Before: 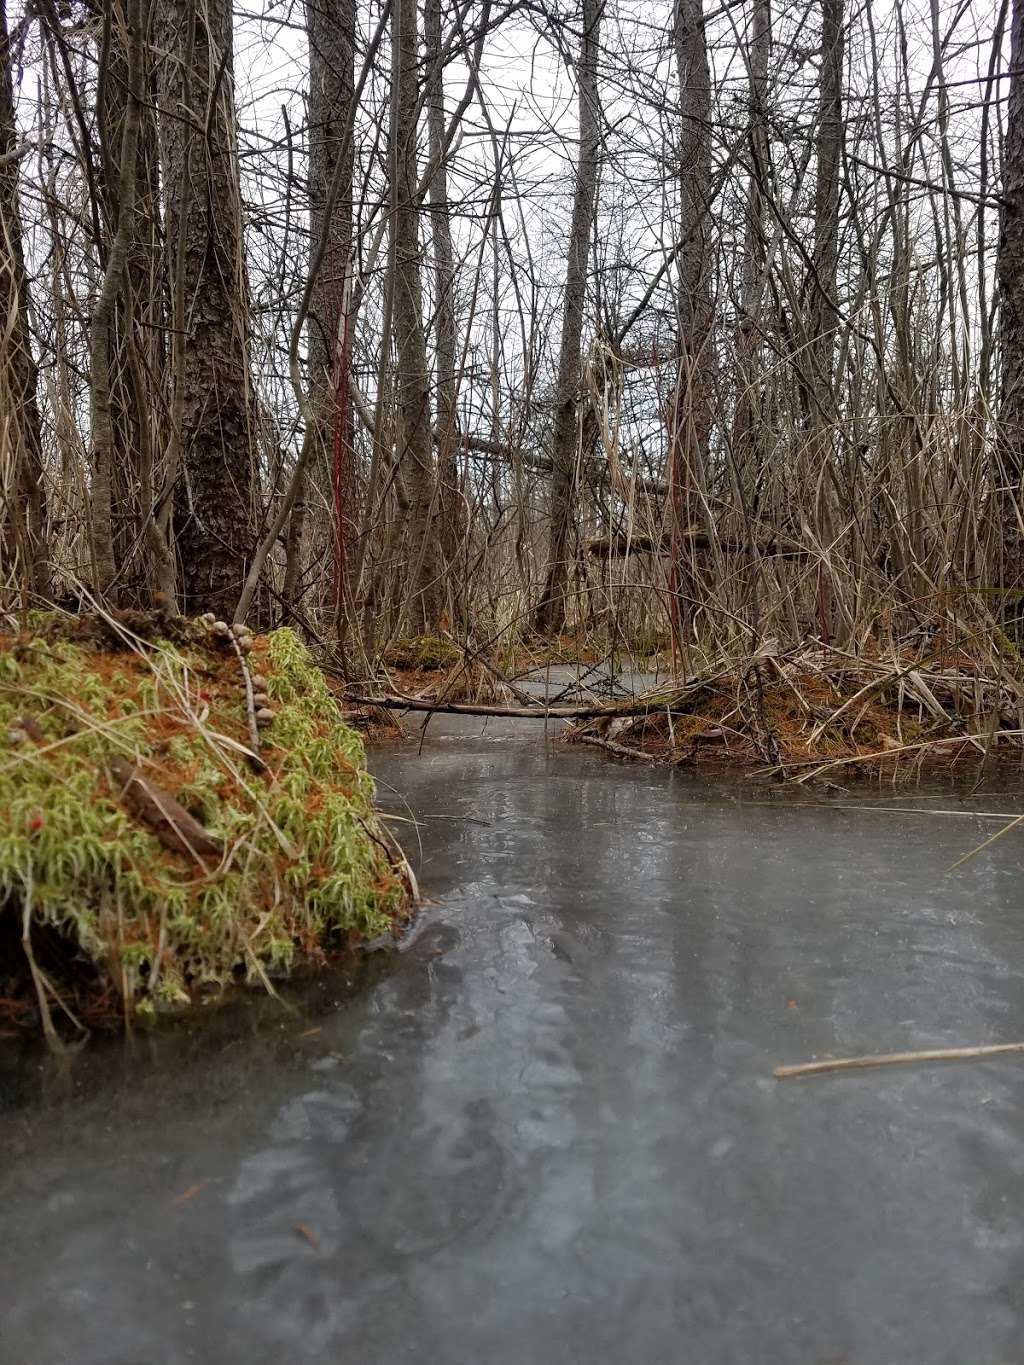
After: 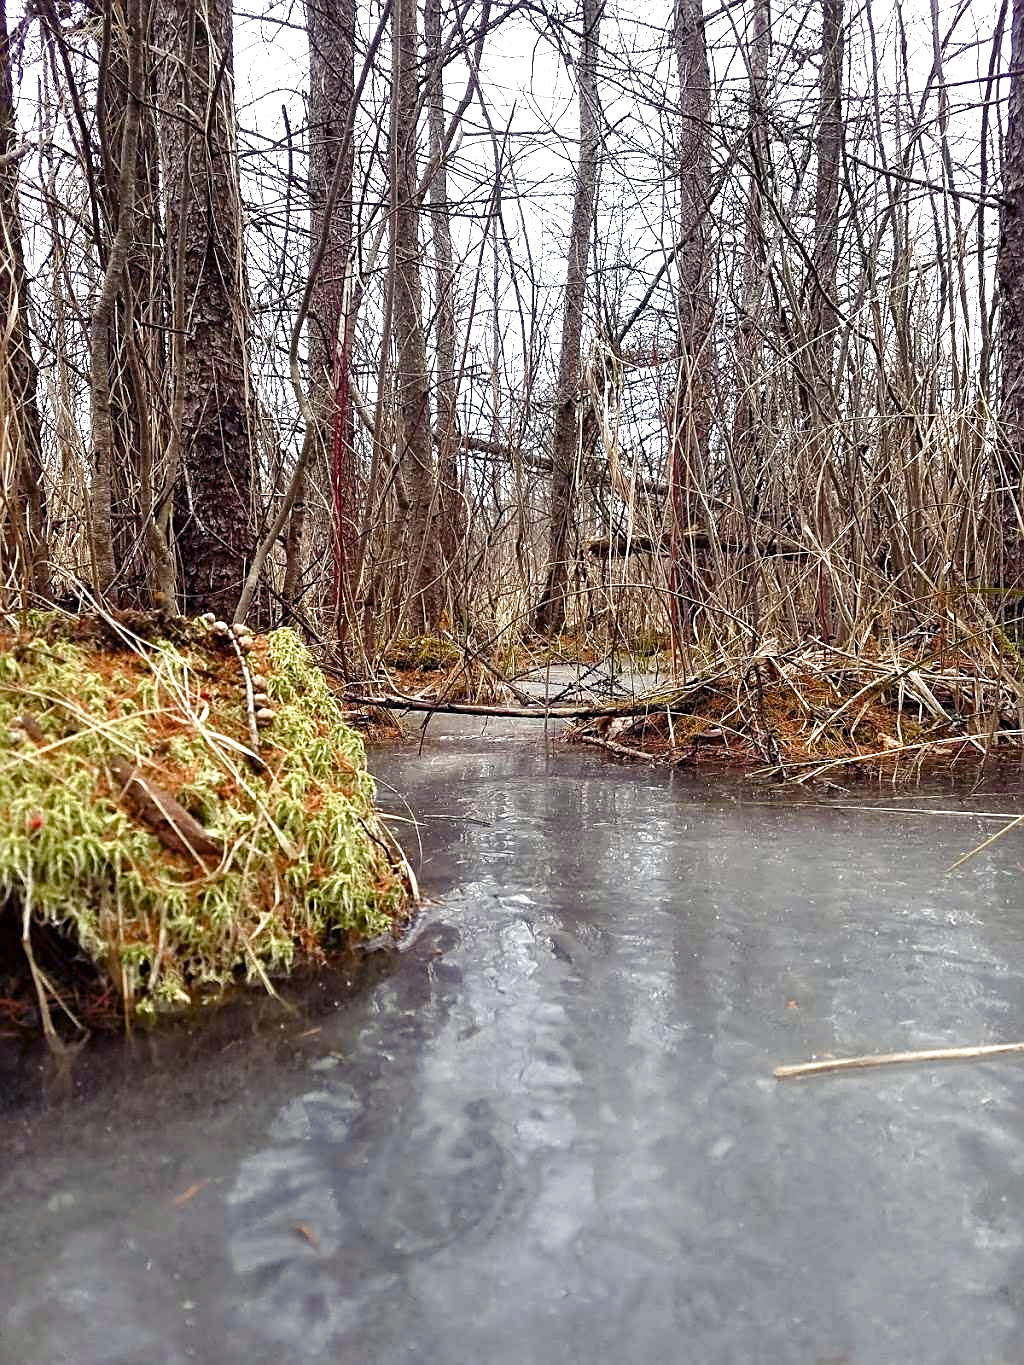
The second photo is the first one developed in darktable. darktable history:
exposure: black level correction 0, exposure 1.095 EV, compensate exposure bias true, compensate highlight preservation false
sharpen: on, module defaults
color balance rgb: shadows lift › luminance -21.679%, shadows lift › chroma 8.876%, shadows lift › hue 282.1°, perceptual saturation grading › global saturation 20%, perceptual saturation grading › highlights -50.307%, perceptual saturation grading › shadows 30.931%, perceptual brilliance grading › highlights 4.562%, perceptual brilliance grading › shadows -10.245%, global vibrance 14.334%
